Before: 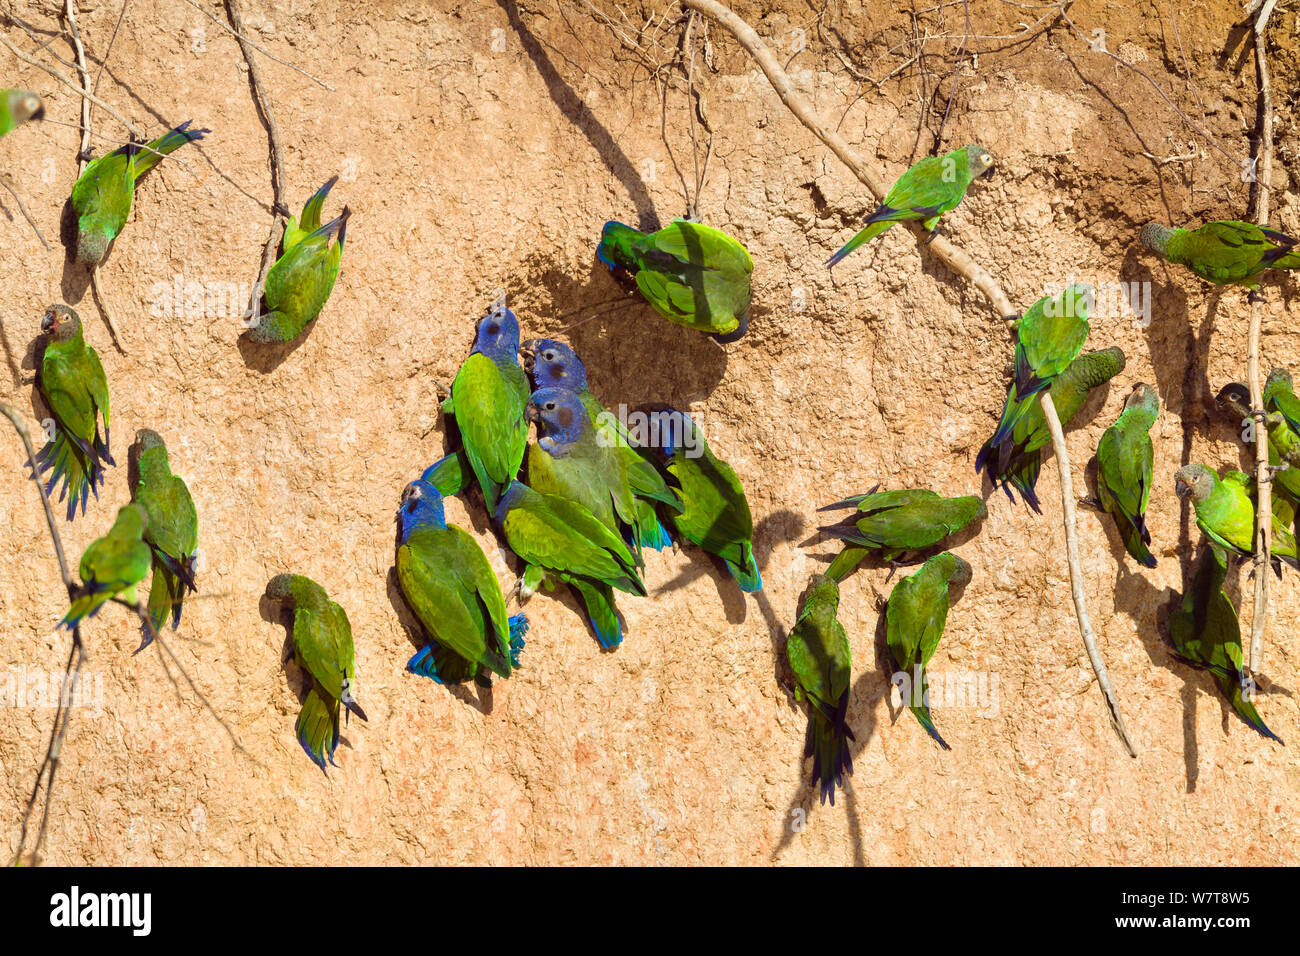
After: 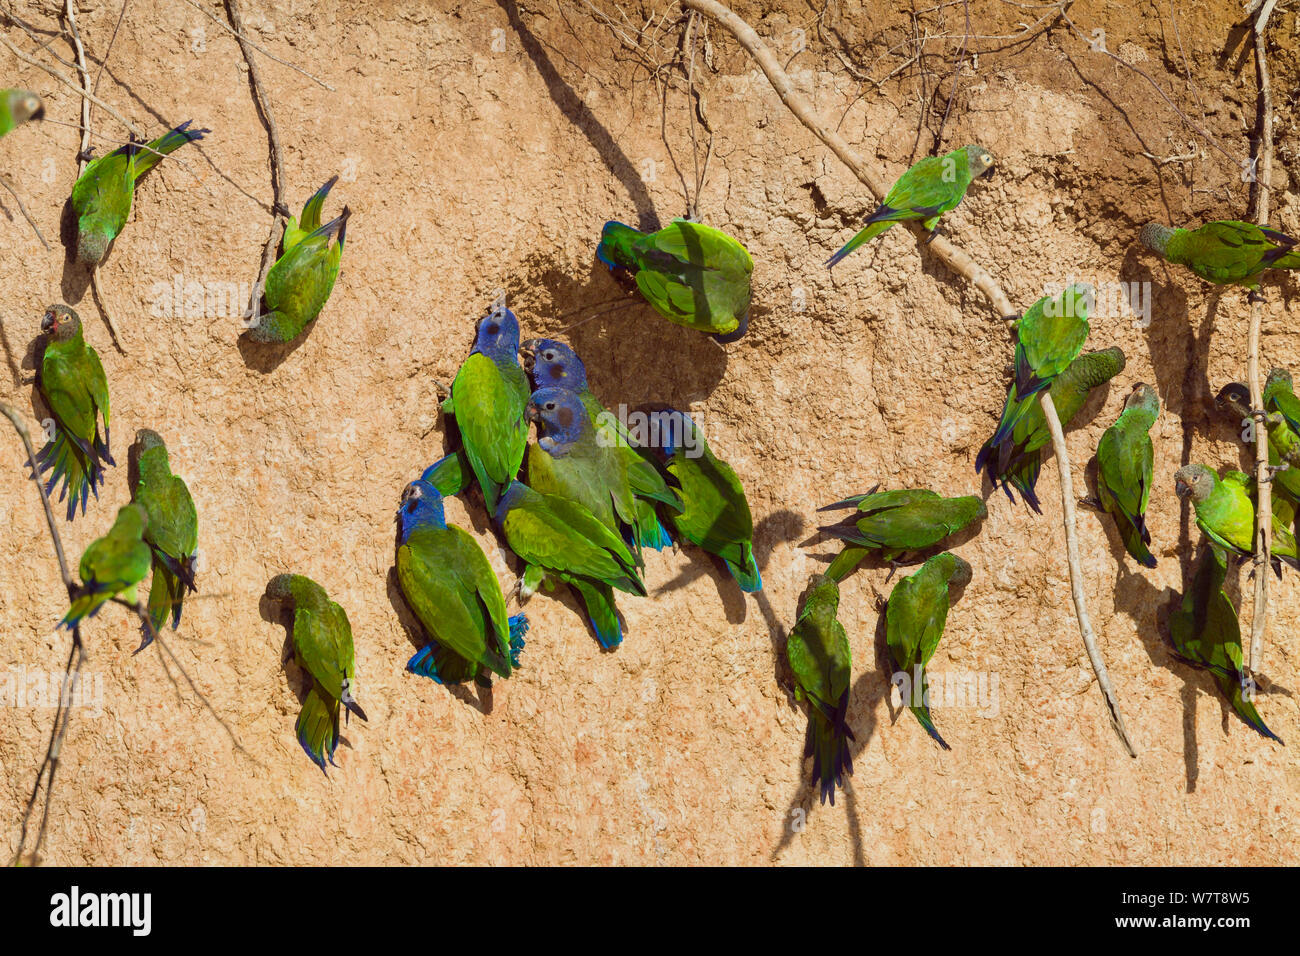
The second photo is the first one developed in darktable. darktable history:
tone equalizer: -8 EV 0.235 EV, -7 EV 0.408 EV, -6 EV 0.414 EV, -5 EV 0.249 EV, -3 EV -0.246 EV, -2 EV -0.44 EV, -1 EV -0.405 EV, +0 EV -0.28 EV
